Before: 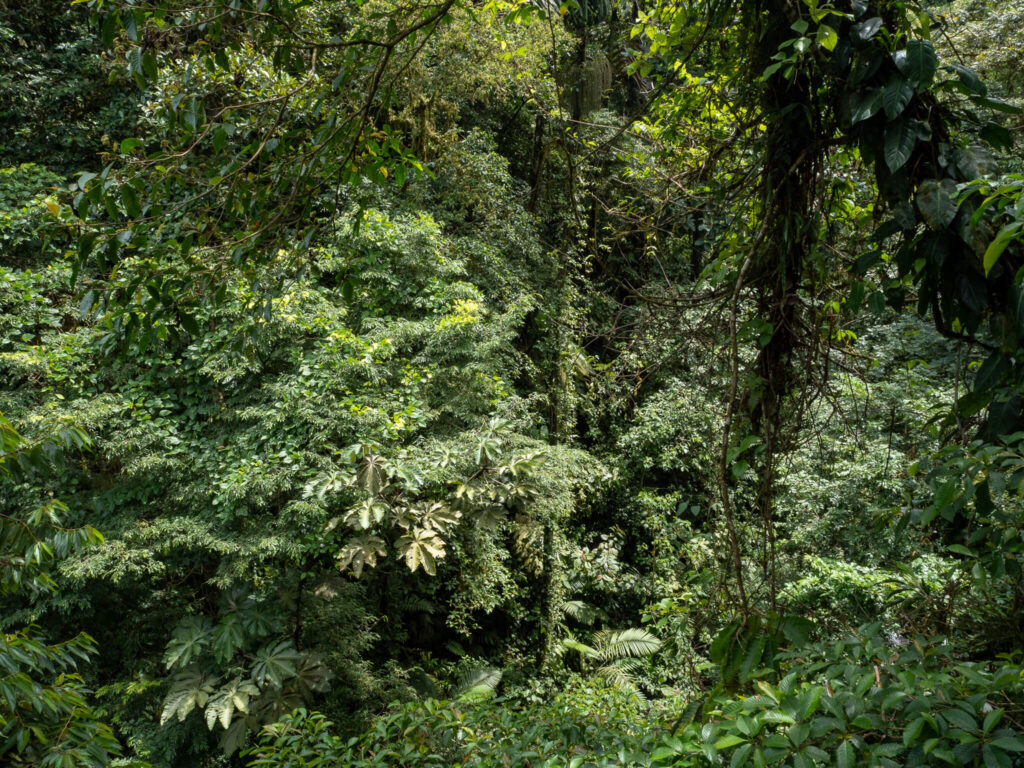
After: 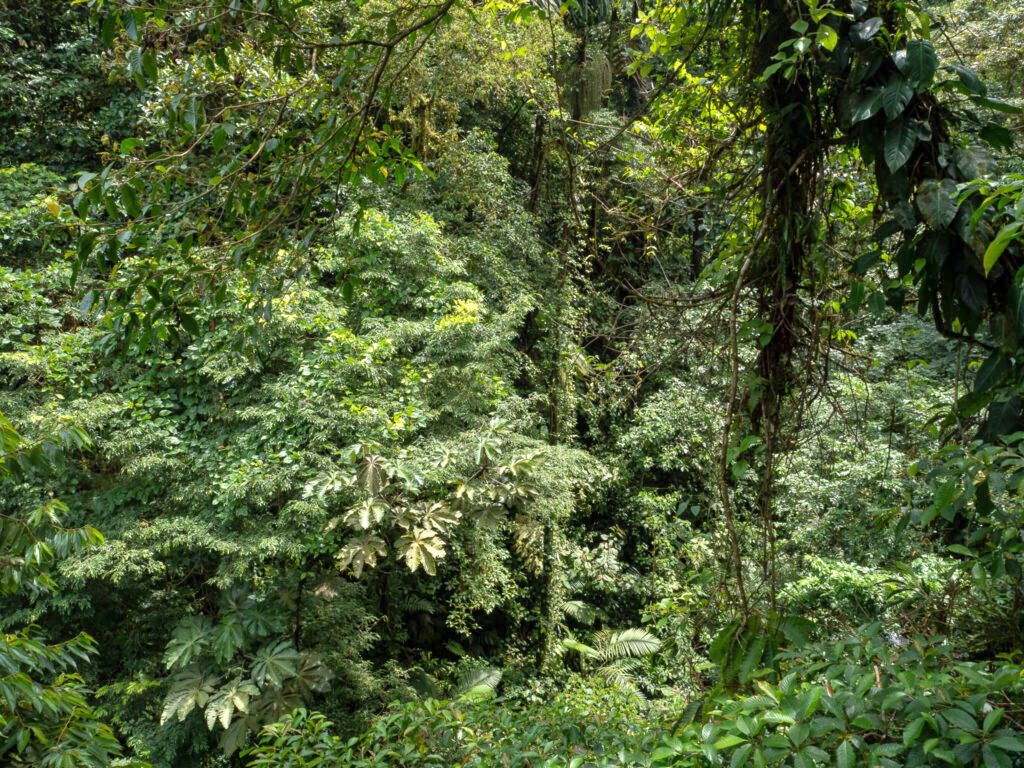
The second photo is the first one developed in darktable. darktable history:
tone equalizer: -8 EV 1 EV, -7 EV 1 EV, -6 EV 1 EV, -5 EV 1 EV, -4 EV 1 EV, -3 EV 0.75 EV, -2 EV 0.5 EV, -1 EV 0.25 EV
